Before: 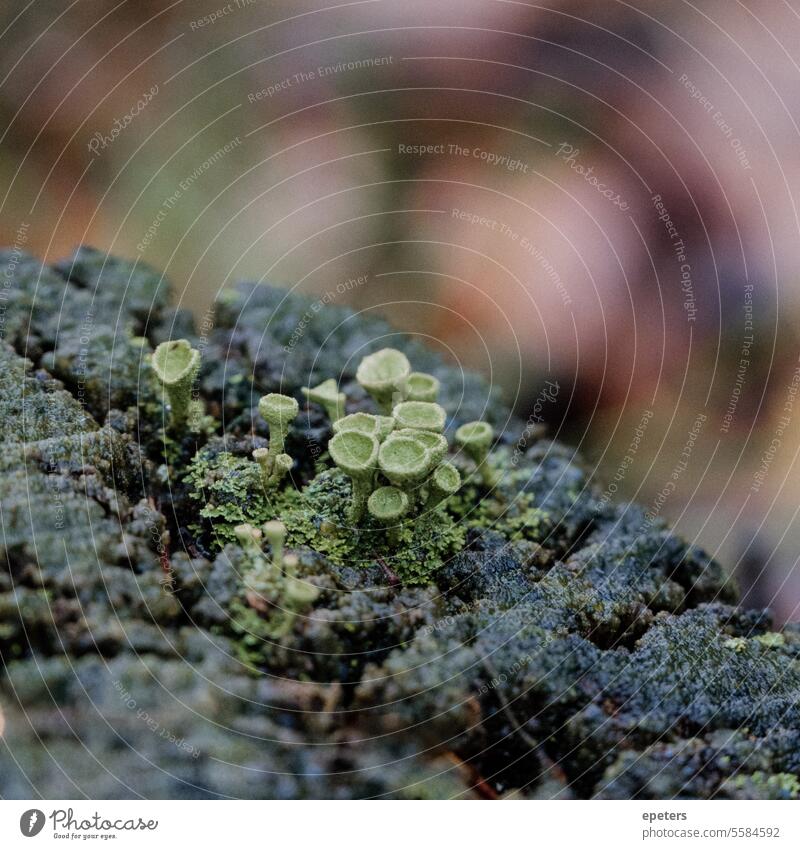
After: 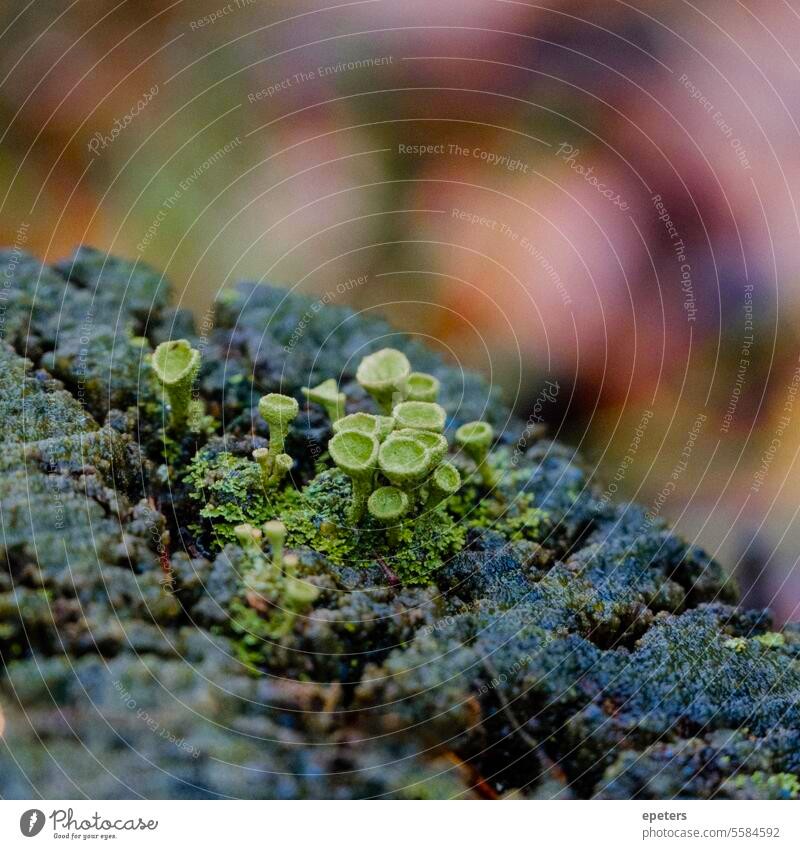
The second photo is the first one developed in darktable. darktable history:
color contrast: green-magenta contrast 0.84, blue-yellow contrast 0.86 | blend: blend mode normal, opacity 100%; mask: uniform (no mask)
vibrance: vibrance 100%
velvia: strength 51%, mid-tones bias 0.51
